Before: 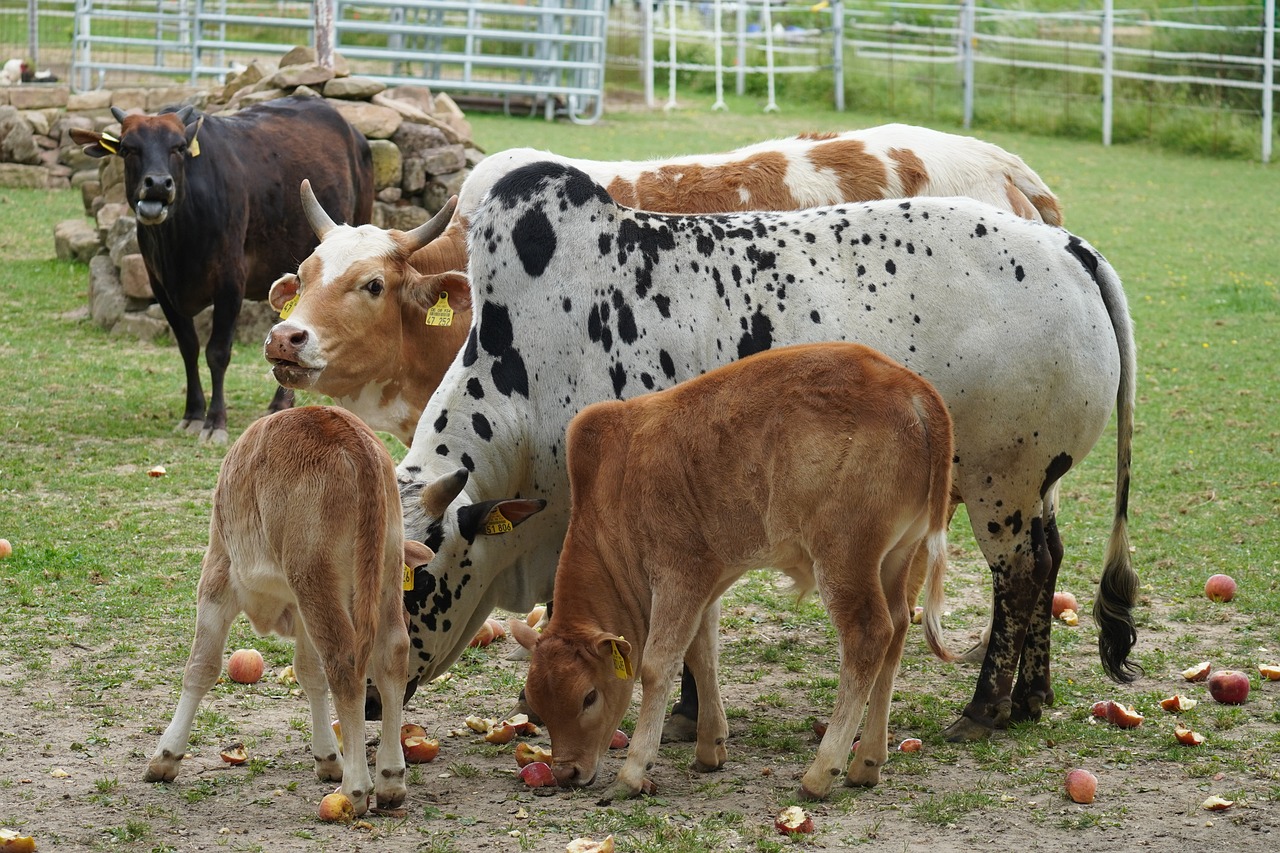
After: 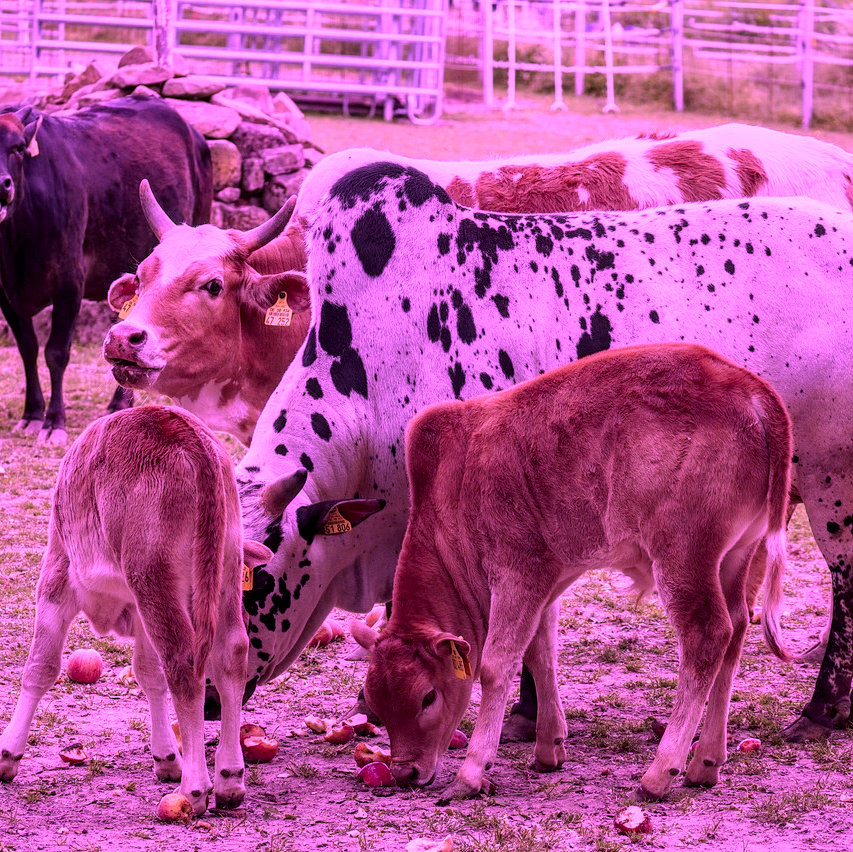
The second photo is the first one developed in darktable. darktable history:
color calibration: illuminant custom, x 0.261, y 0.521, temperature 7054.11 K
white balance: red 1.042, blue 1.17
local contrast: highlights 25%, detail 150%
crop and rotate: left 12.648%, right 20.685%
